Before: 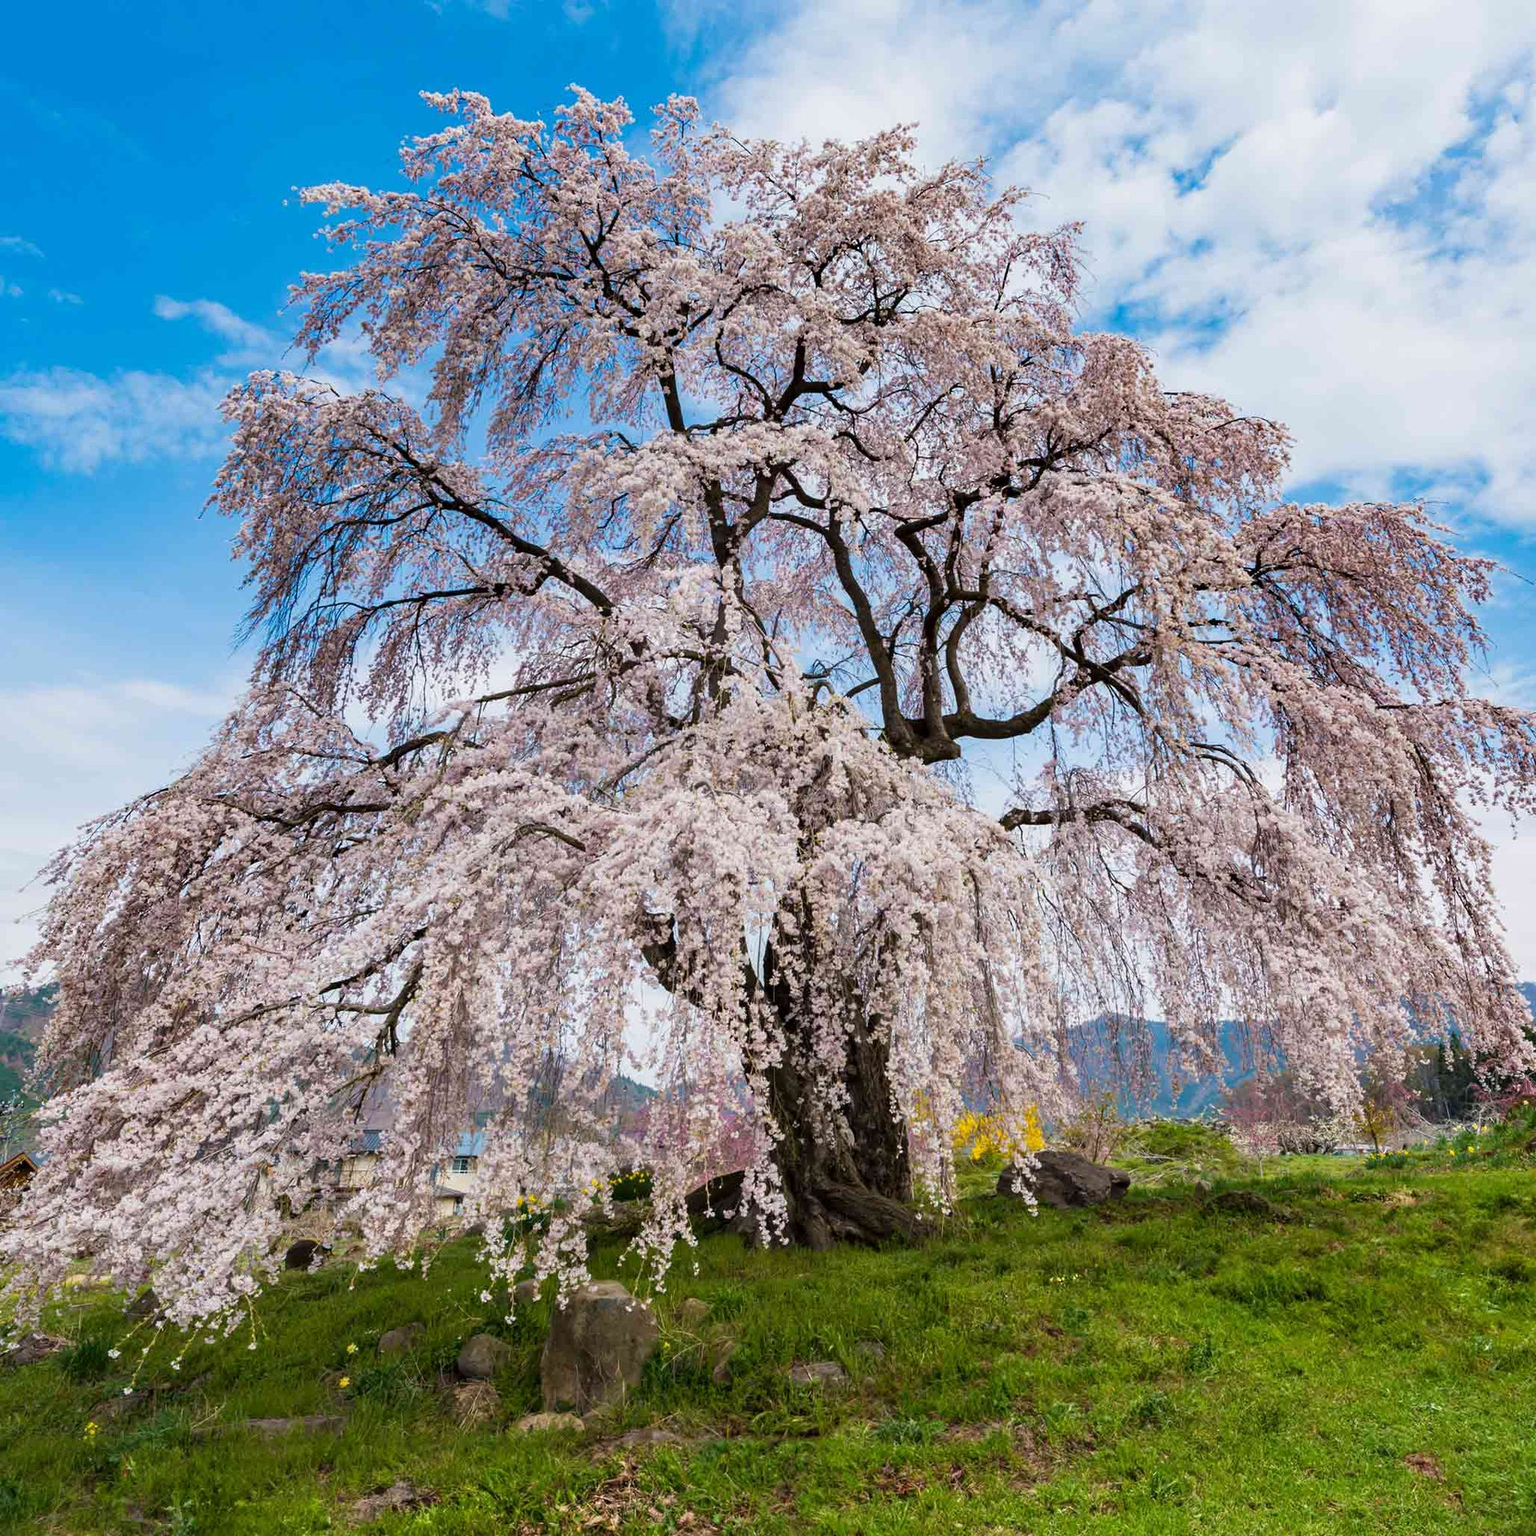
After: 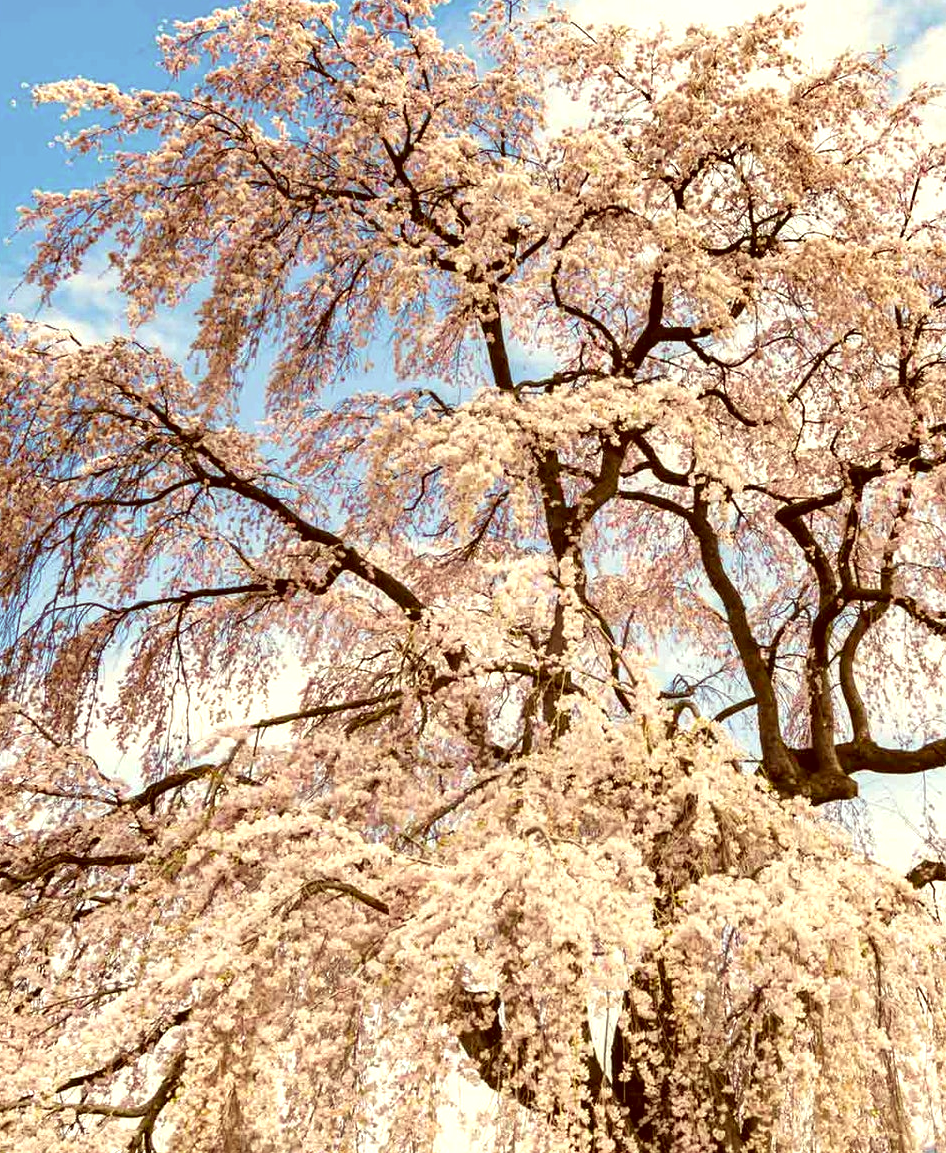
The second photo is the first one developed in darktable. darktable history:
exposure: exposure 0.669 EV, compensate highlight preservation false
color correction: highlights a* 0.977, highlights b* 24.47, shadows a* 15.74, shadows b* 24.96
crop: left 17.891%, top 7.817%, right 32.801%, bottom 32.083%
